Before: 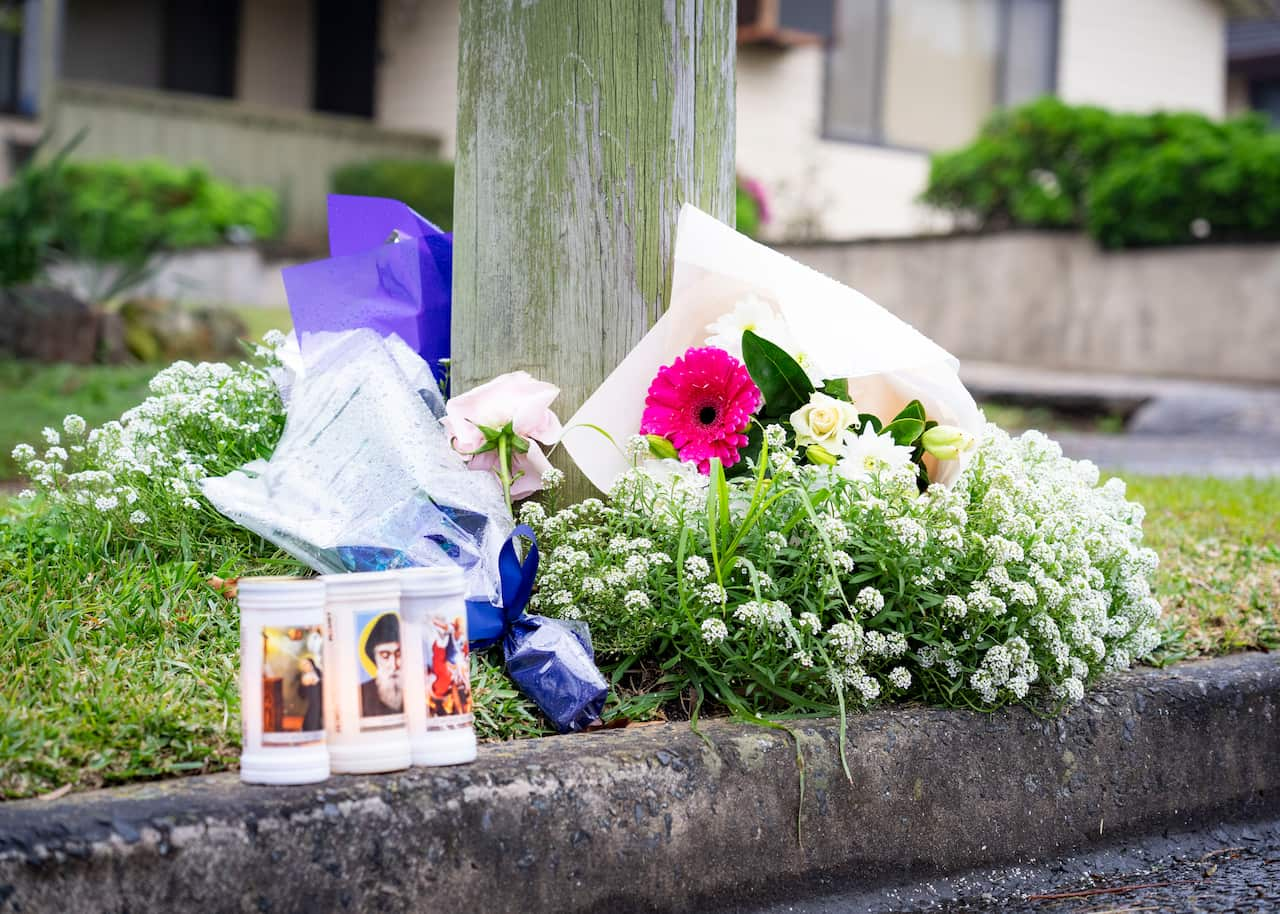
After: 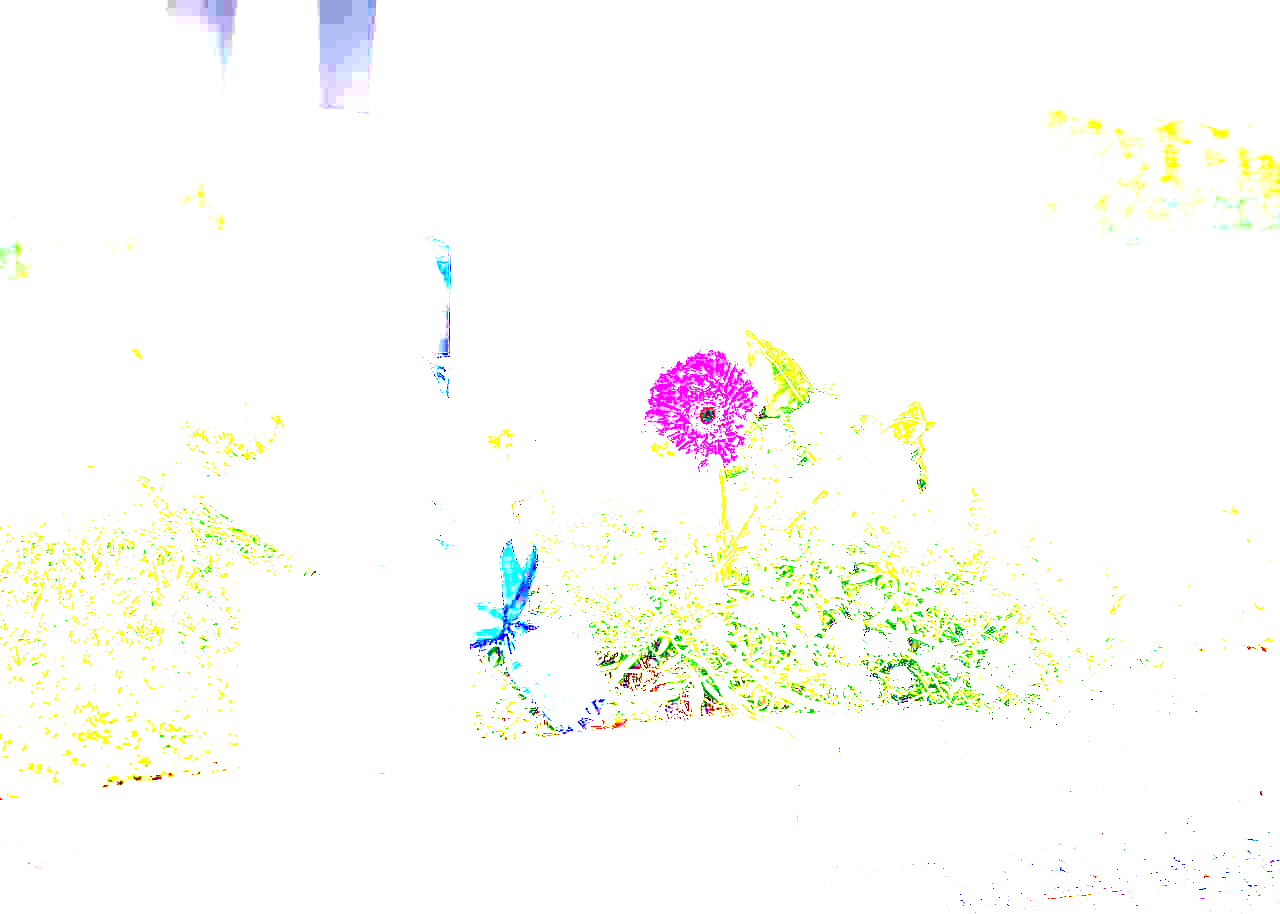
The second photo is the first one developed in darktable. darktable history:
exposure: exposure 7.896 EV, compensate exposure bias true, compensate highlight preservation false
